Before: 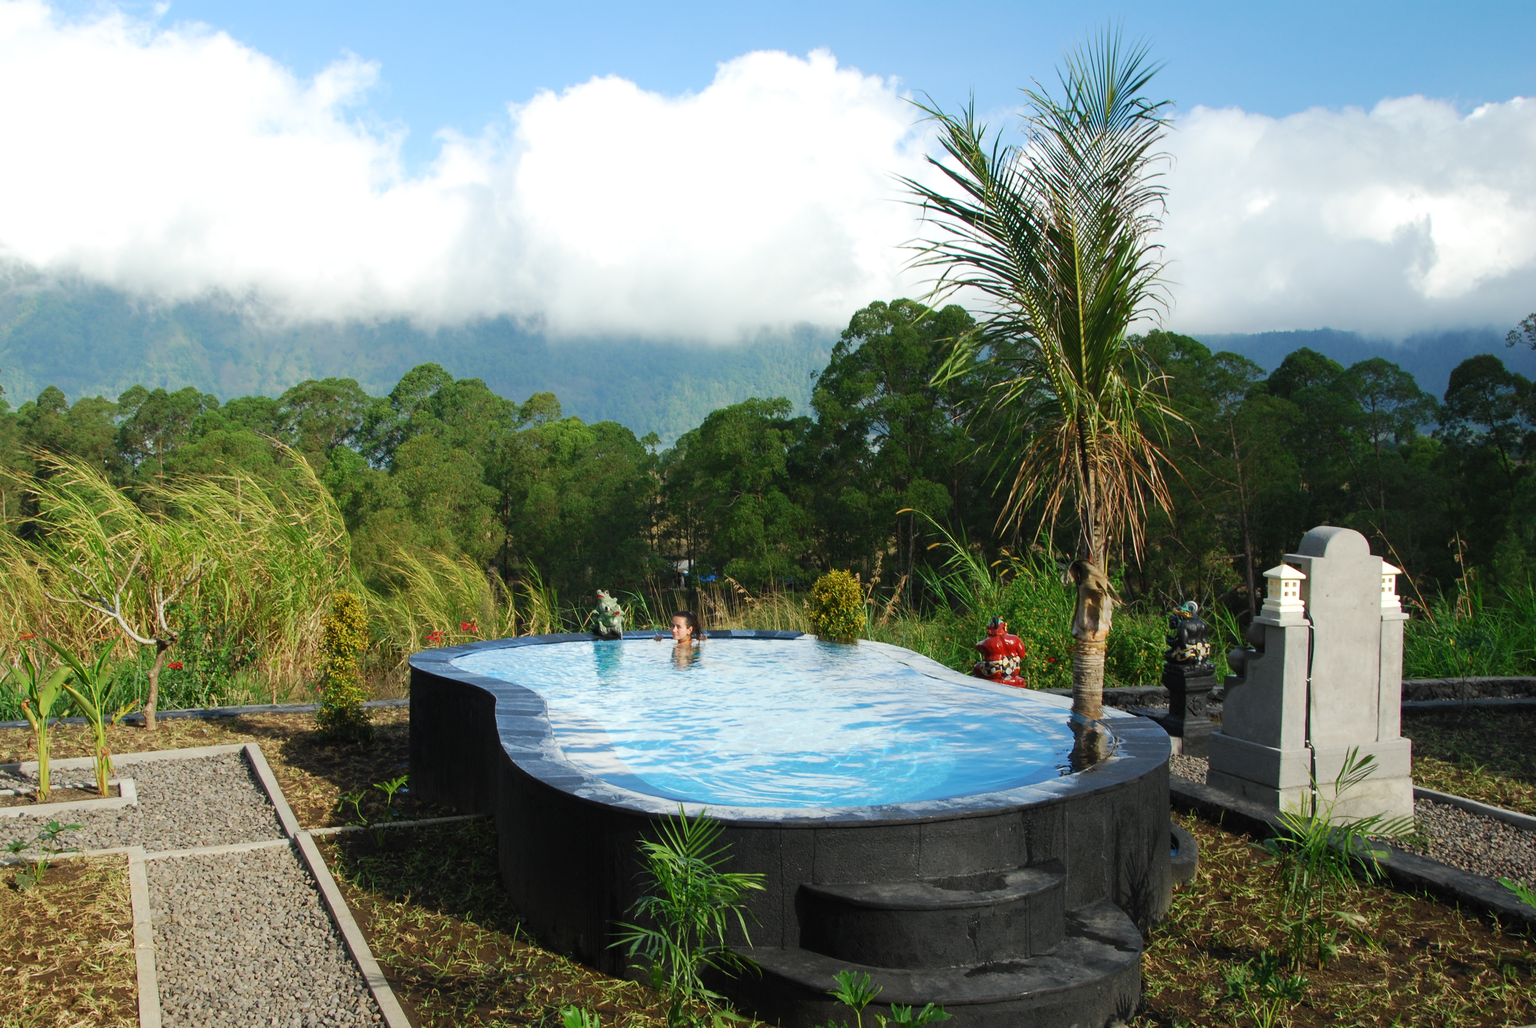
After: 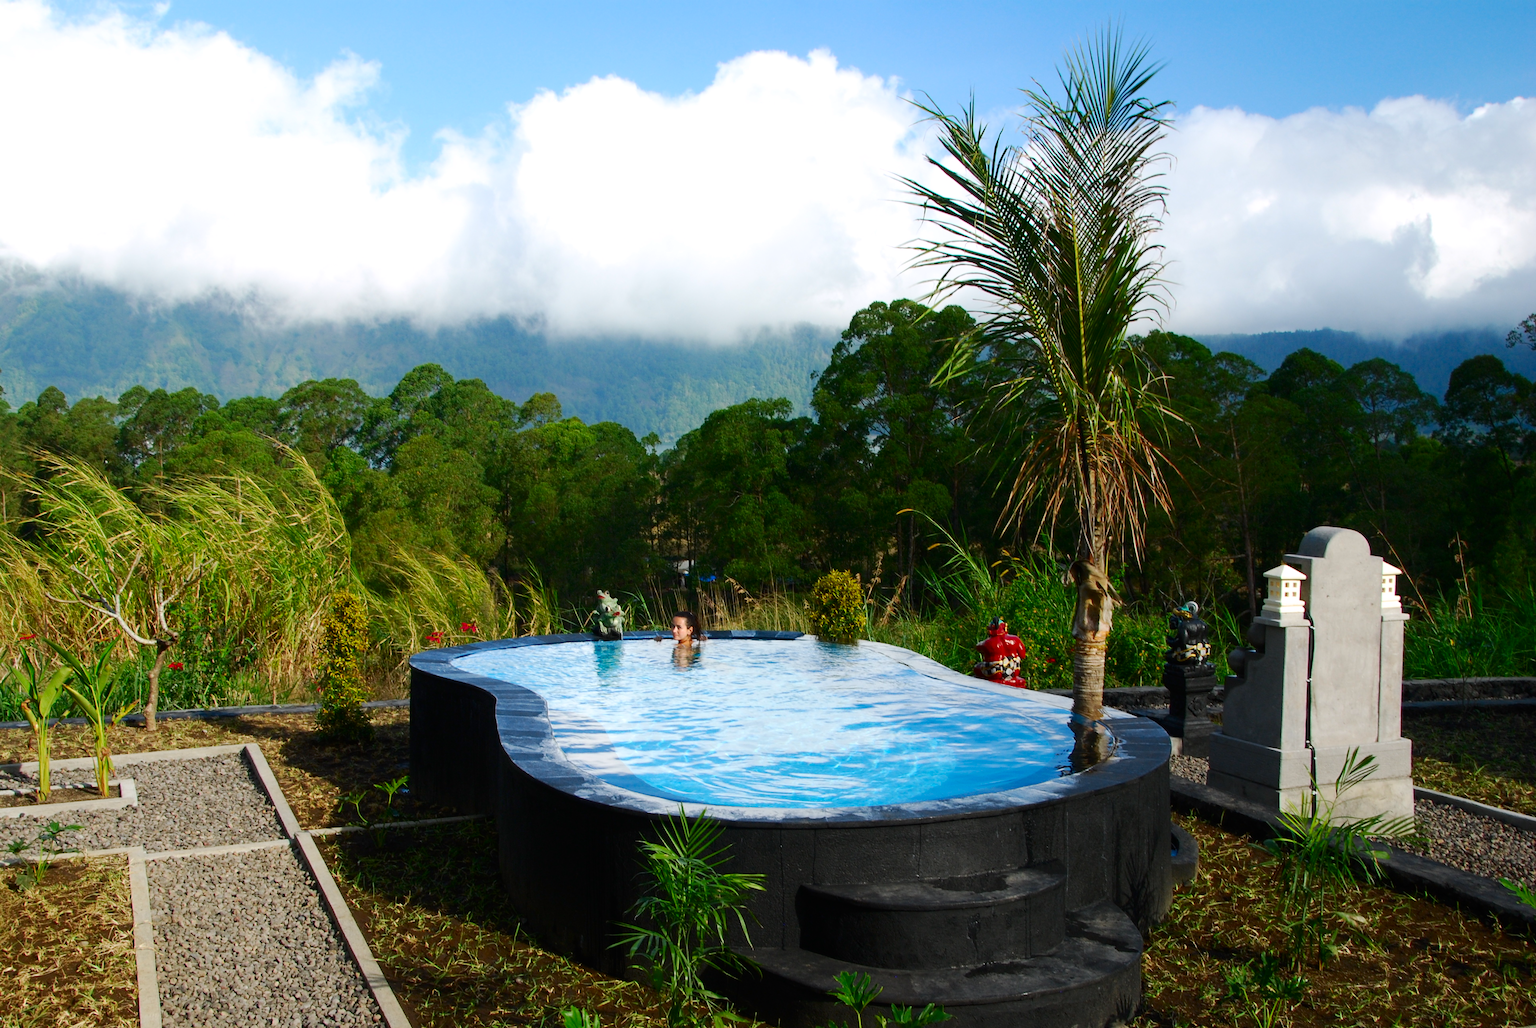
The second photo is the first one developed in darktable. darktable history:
contrast brightness saturation: contrast 0.12, brightness -0.12, saturation 0.2
white balance: red 1.009, blue 1.027
